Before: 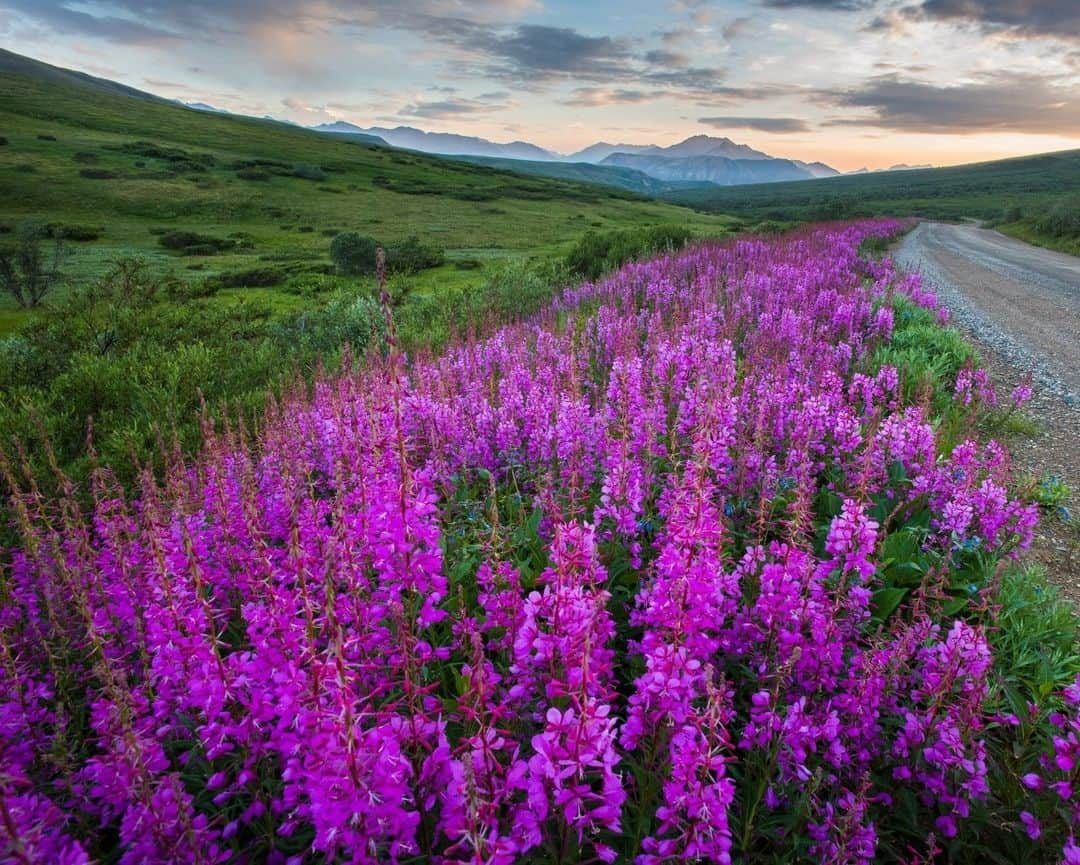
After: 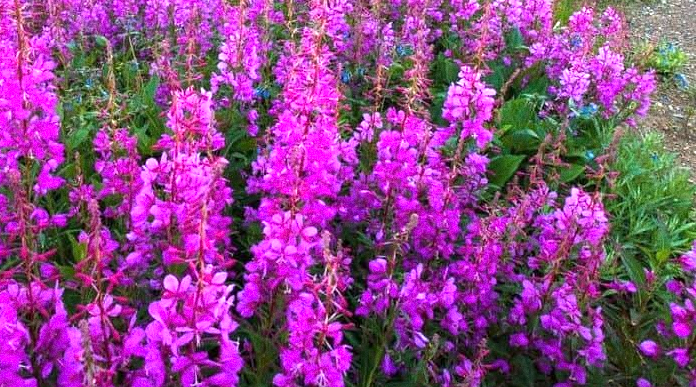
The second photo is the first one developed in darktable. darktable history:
crop and rotate: left 35.509%, top 50.238%, bottom 4.934%
exposure: exposure 1 EV, compensate highlight preservation false
grain: coarseness 0.09 ISO
